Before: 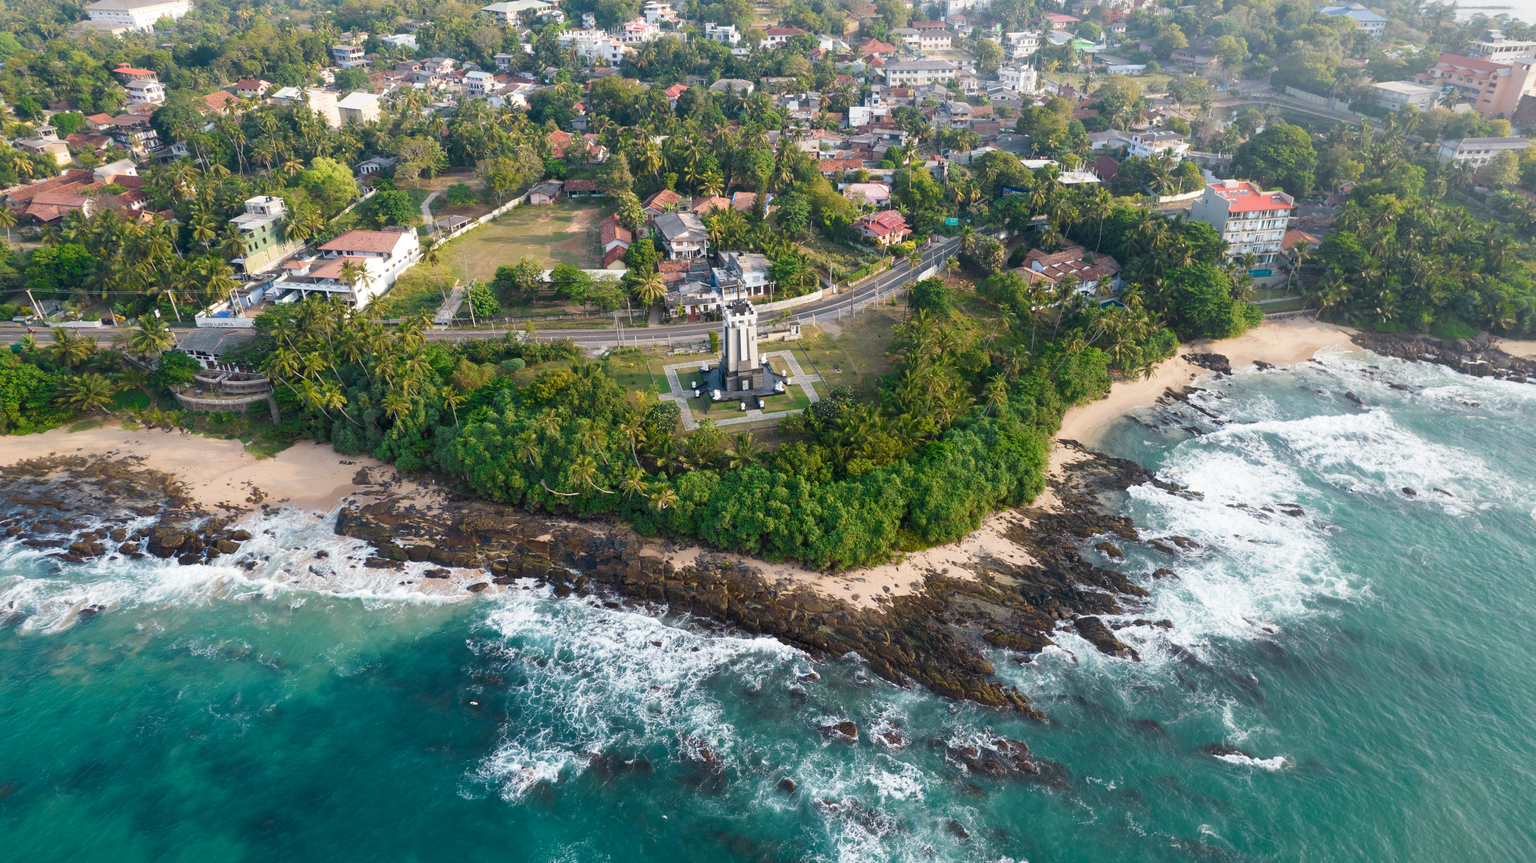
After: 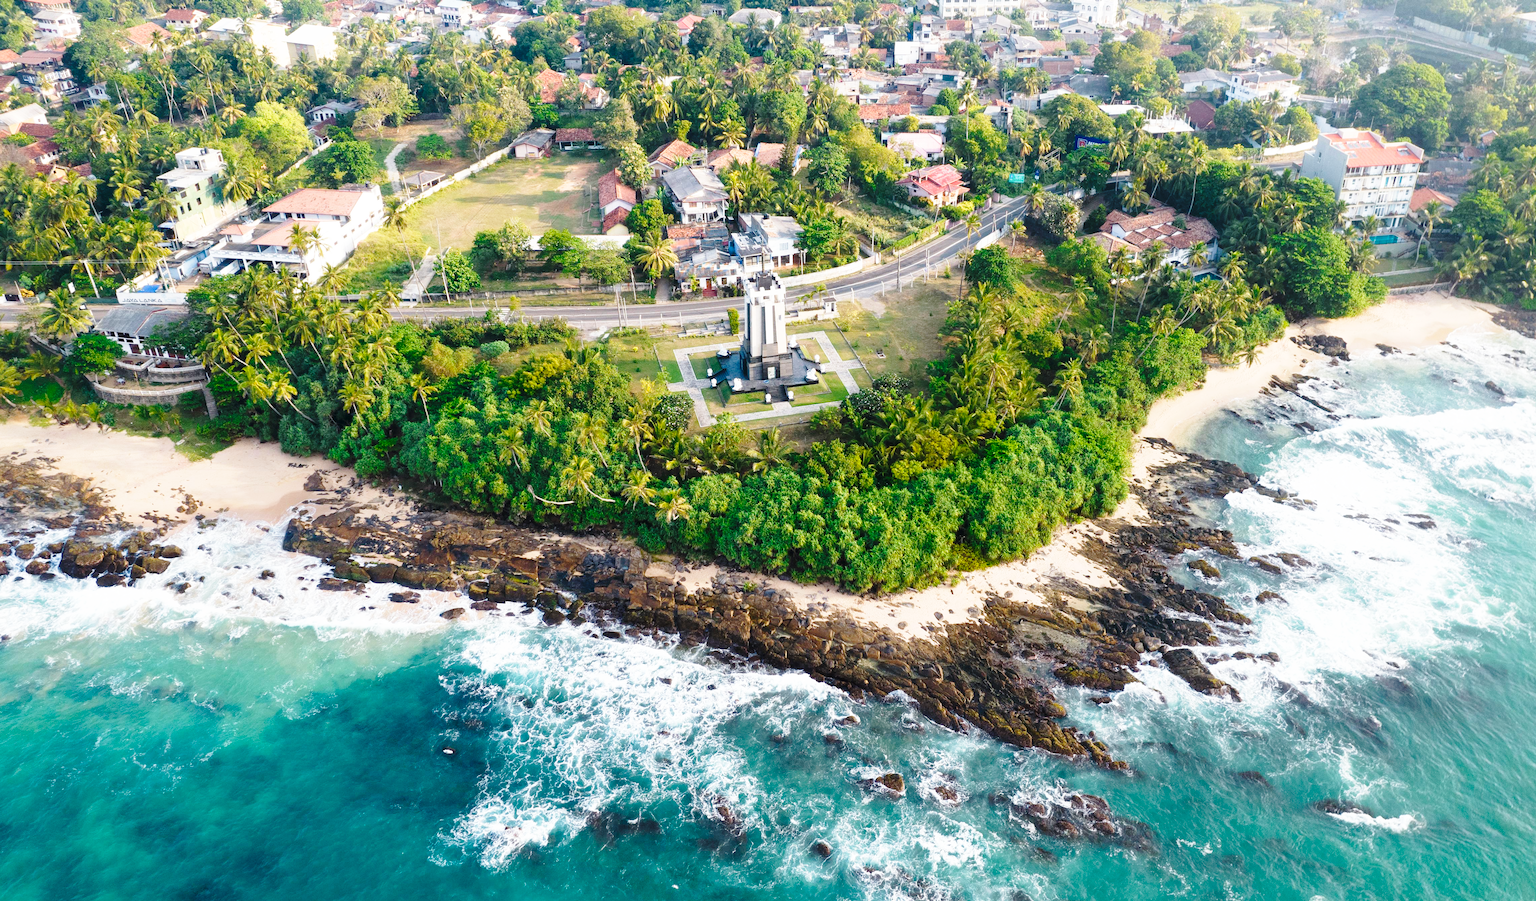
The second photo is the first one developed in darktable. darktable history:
base curve: curves: ch0 [(0, 0) (0.028, 0.03) (0.105, 0.232) (0.387, 0.748) (0.754, 0.968) (1, 1)], preserve colors none
crop: left 6.351%, top 8.365%, right 9.548%, bottom 3.867%
